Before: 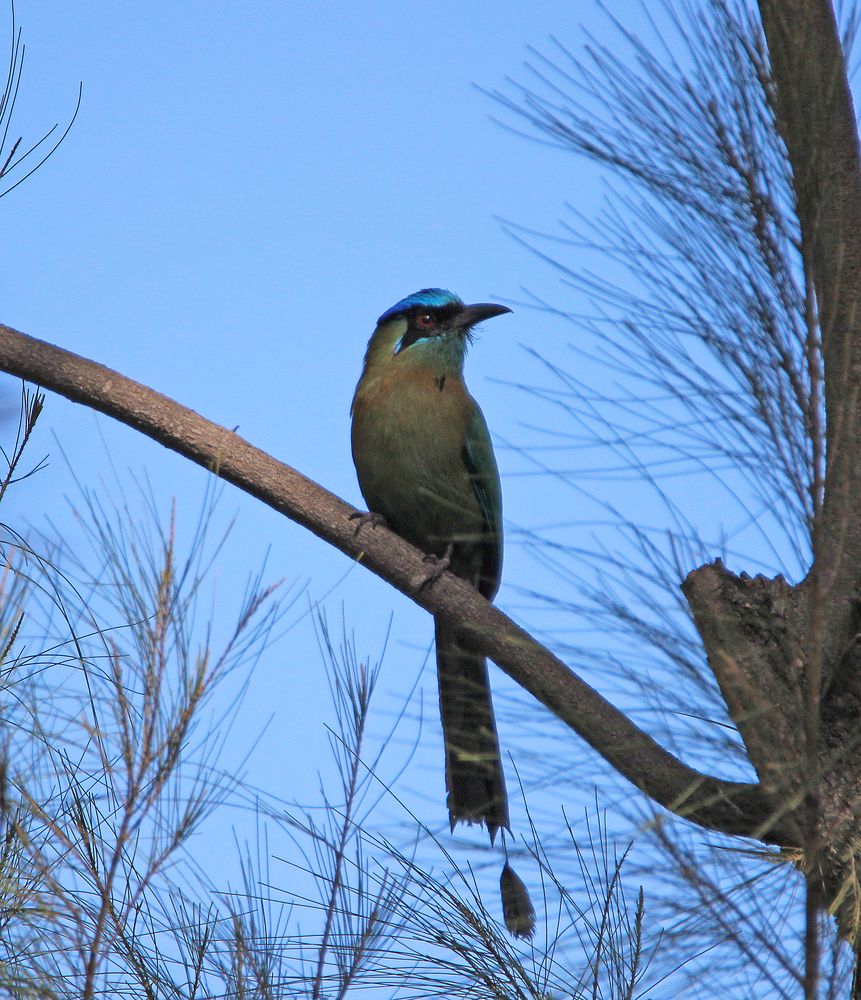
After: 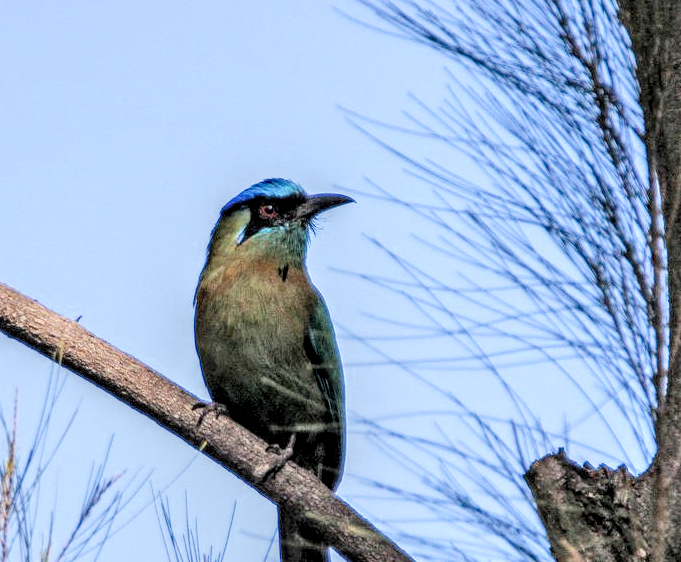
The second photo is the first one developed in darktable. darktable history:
crop: left 18.326%, top 11.075%, right 2.468%, bottom 32.715%
exposure: exposure 1.226 EV, compensate highlight preservation false
filmic rgb: black relative exposure -5 EV, white relative exposure 4 EV, hardness 2.88, contrast 1.296
local contrast: highlights 0%, shadows 1%, detail 181%
